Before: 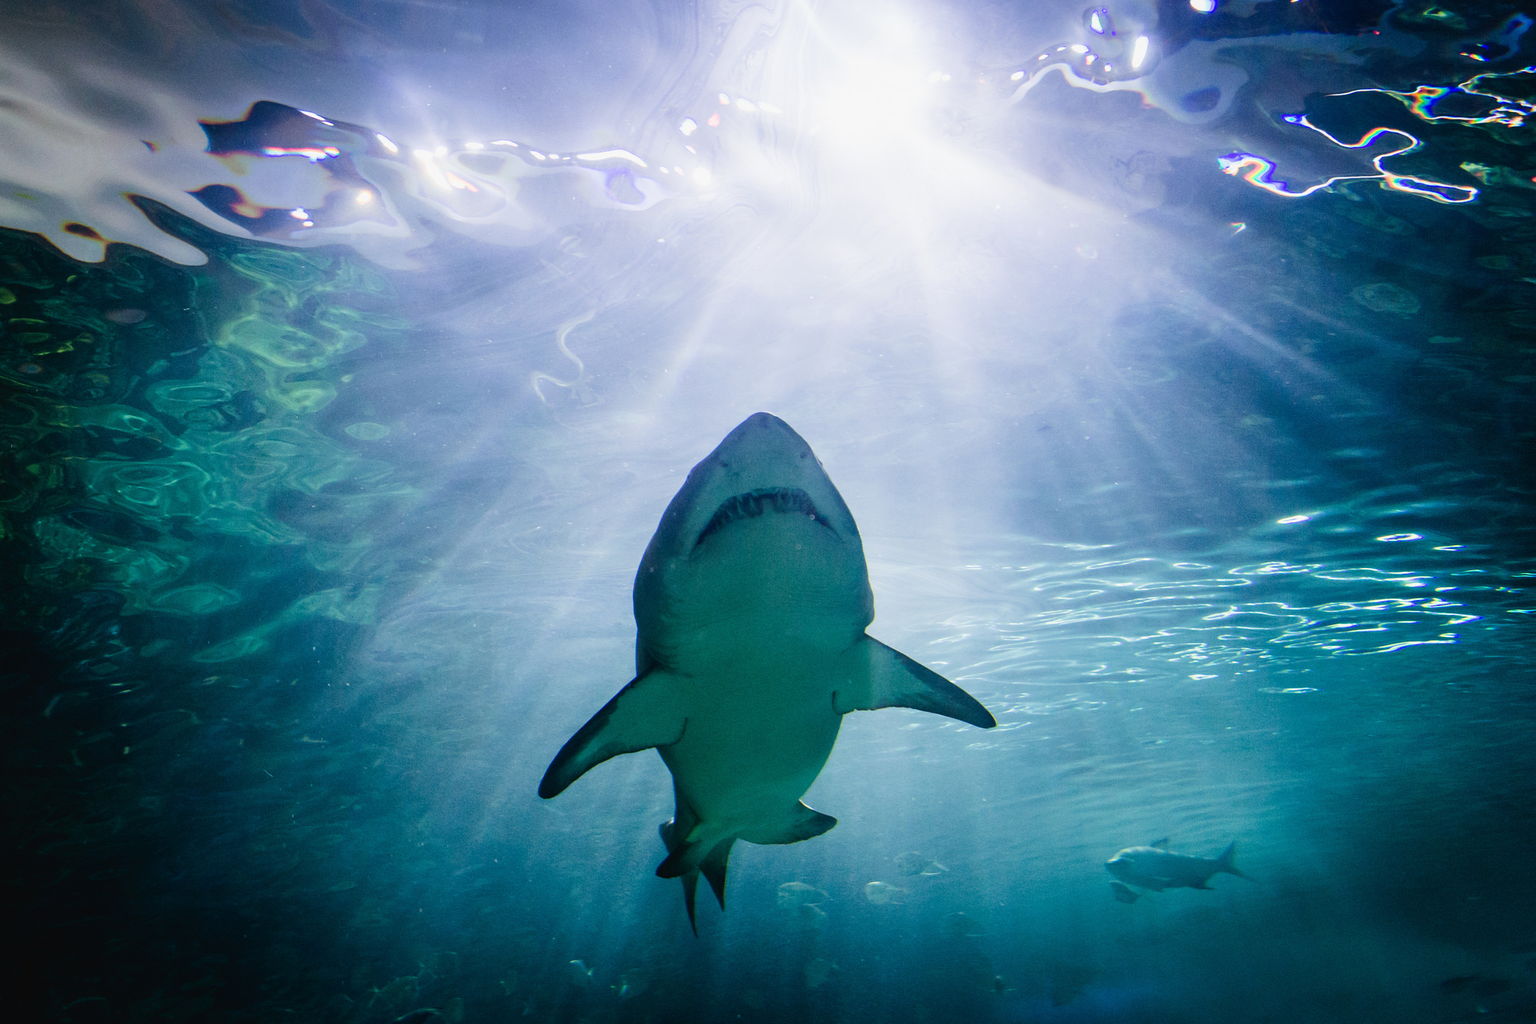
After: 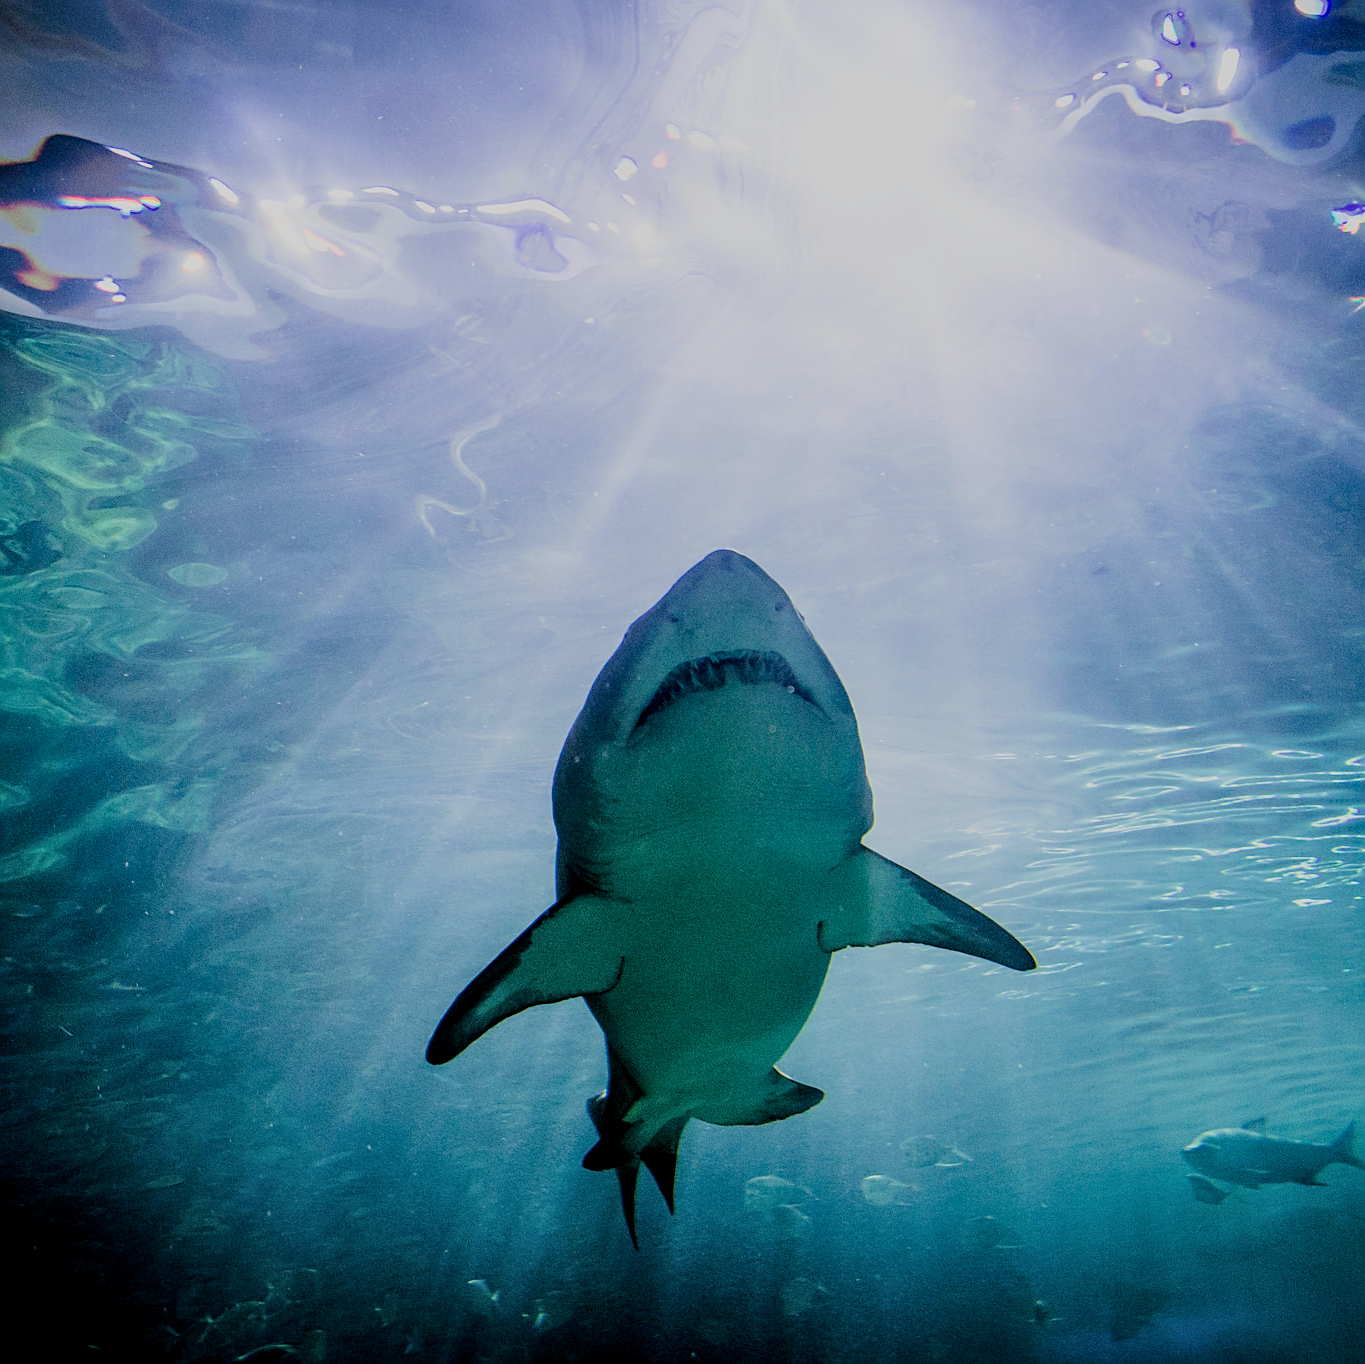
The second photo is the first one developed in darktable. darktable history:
crop and rotate: left 14.292%, right 19.041%
local contrast: on, module defaults
sharpen: on, module defaults
filmic rgb: black relative exposure -6.15 EV, white relative exposure 6.96 EV, hardness 2.23, color science v6 (2022)
